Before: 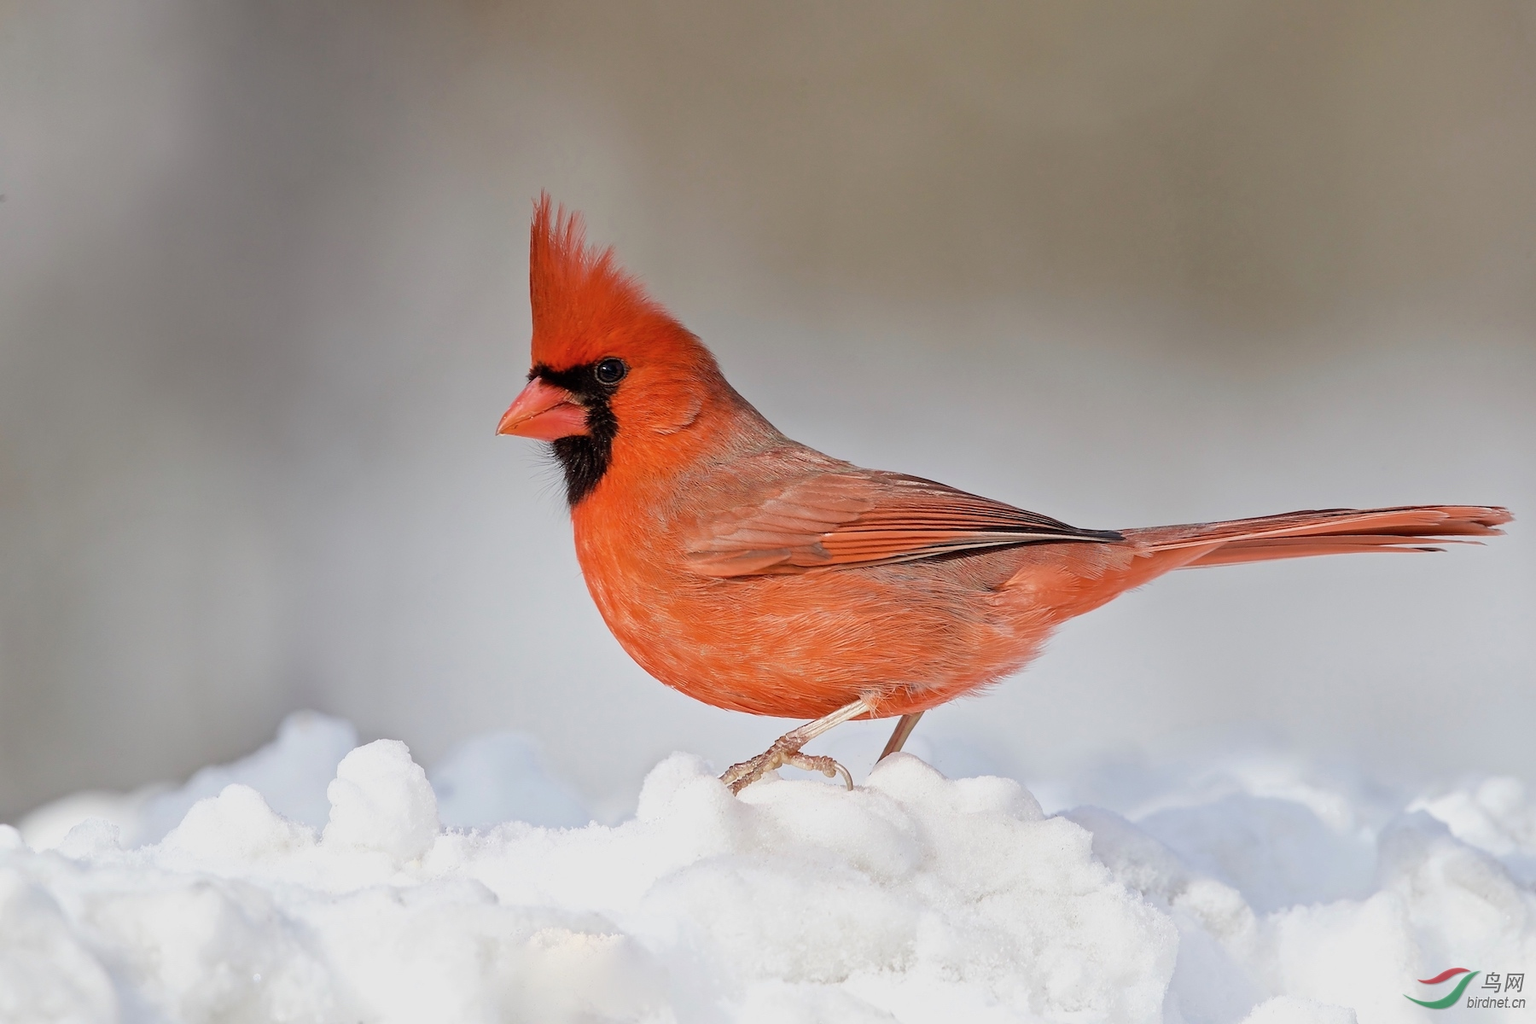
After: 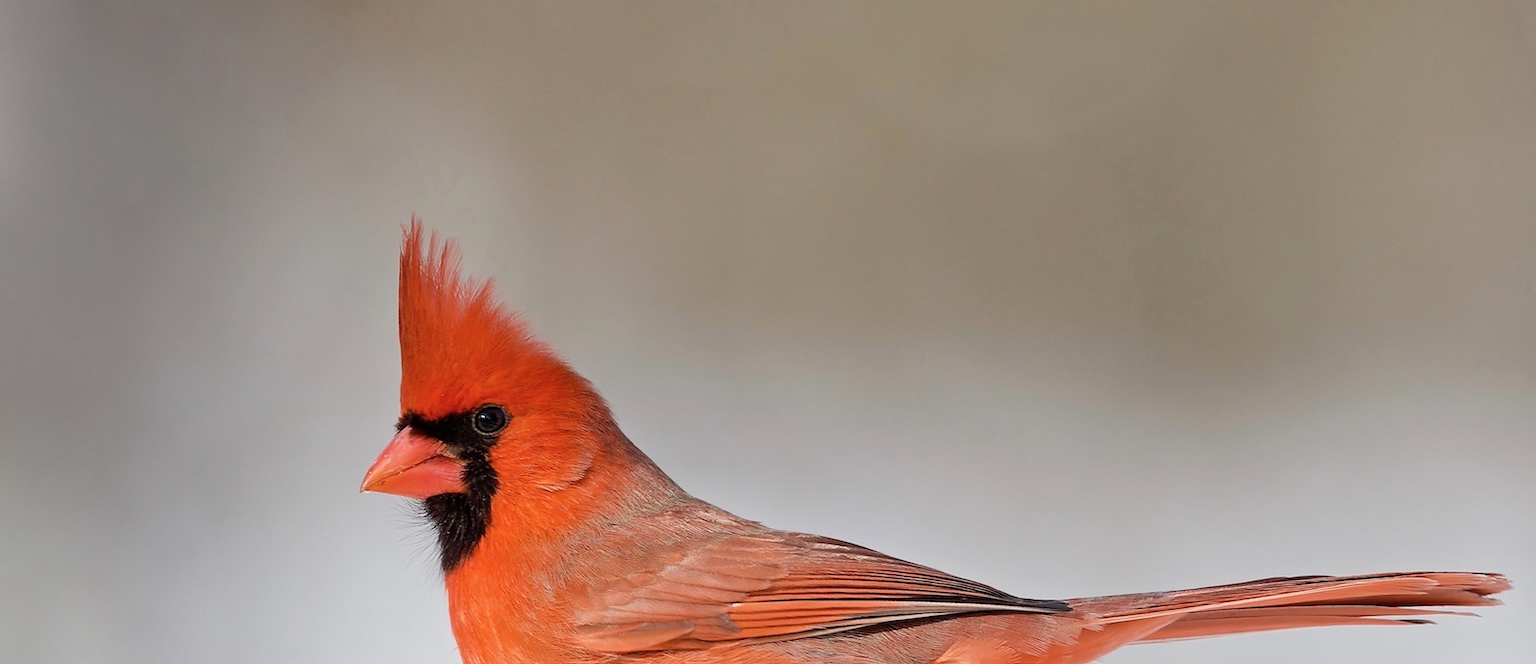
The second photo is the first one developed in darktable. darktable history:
crop and rotate: left 11.567%, bottom 42.653%
exposure: exposure 0.201 EV, compensate highlight preservation false
